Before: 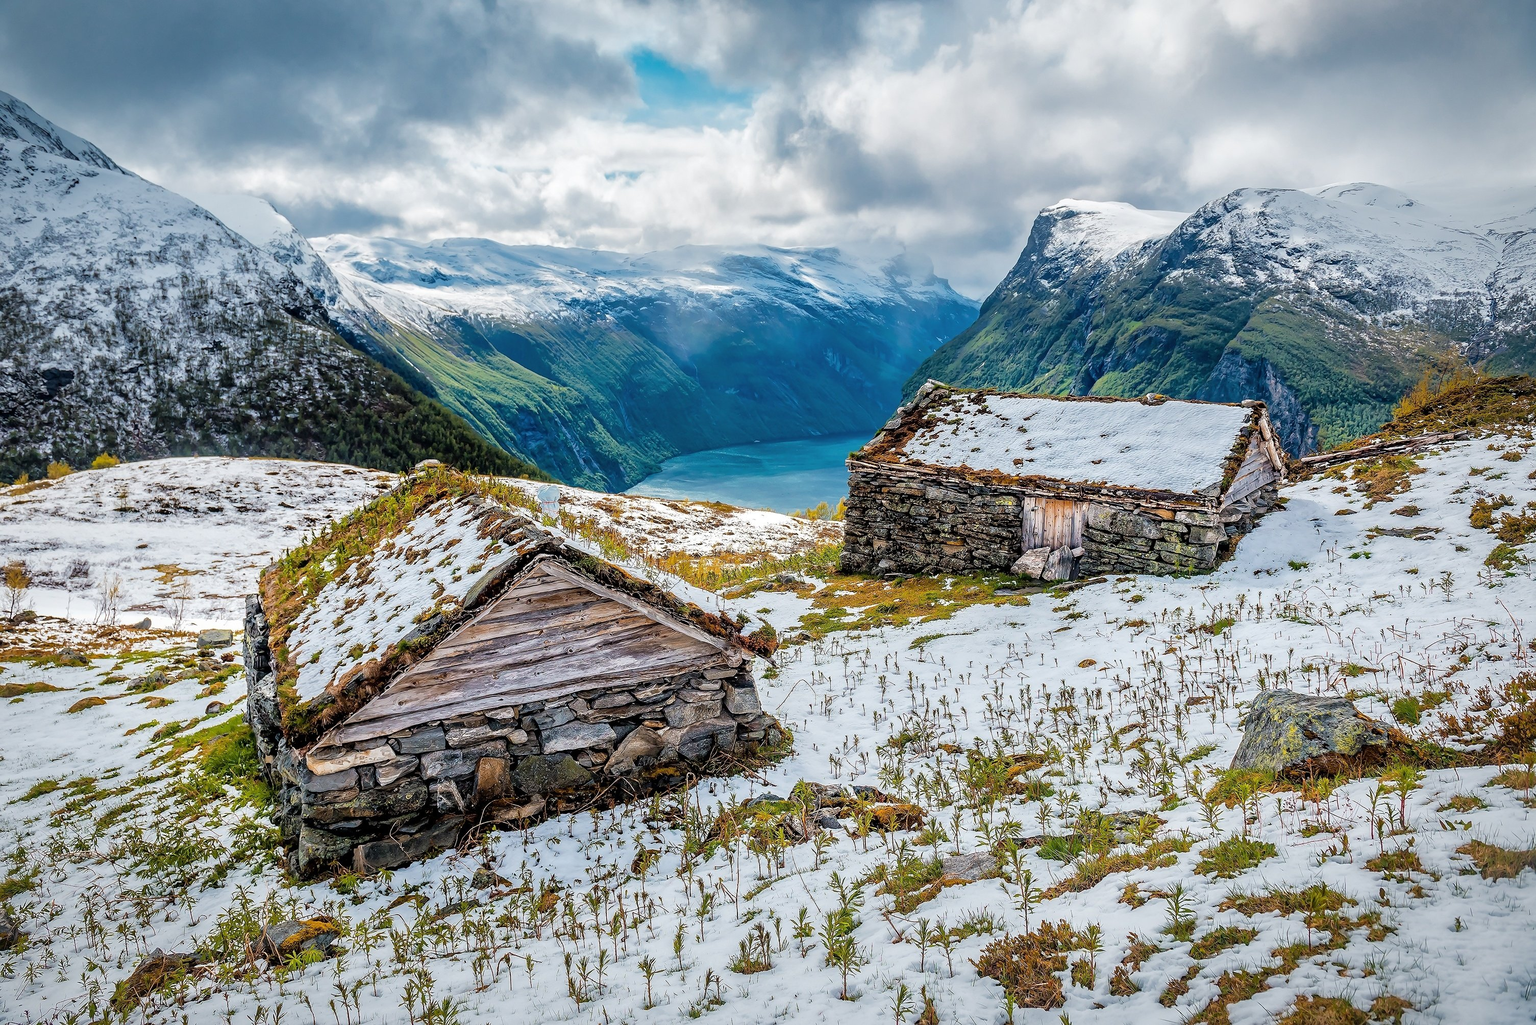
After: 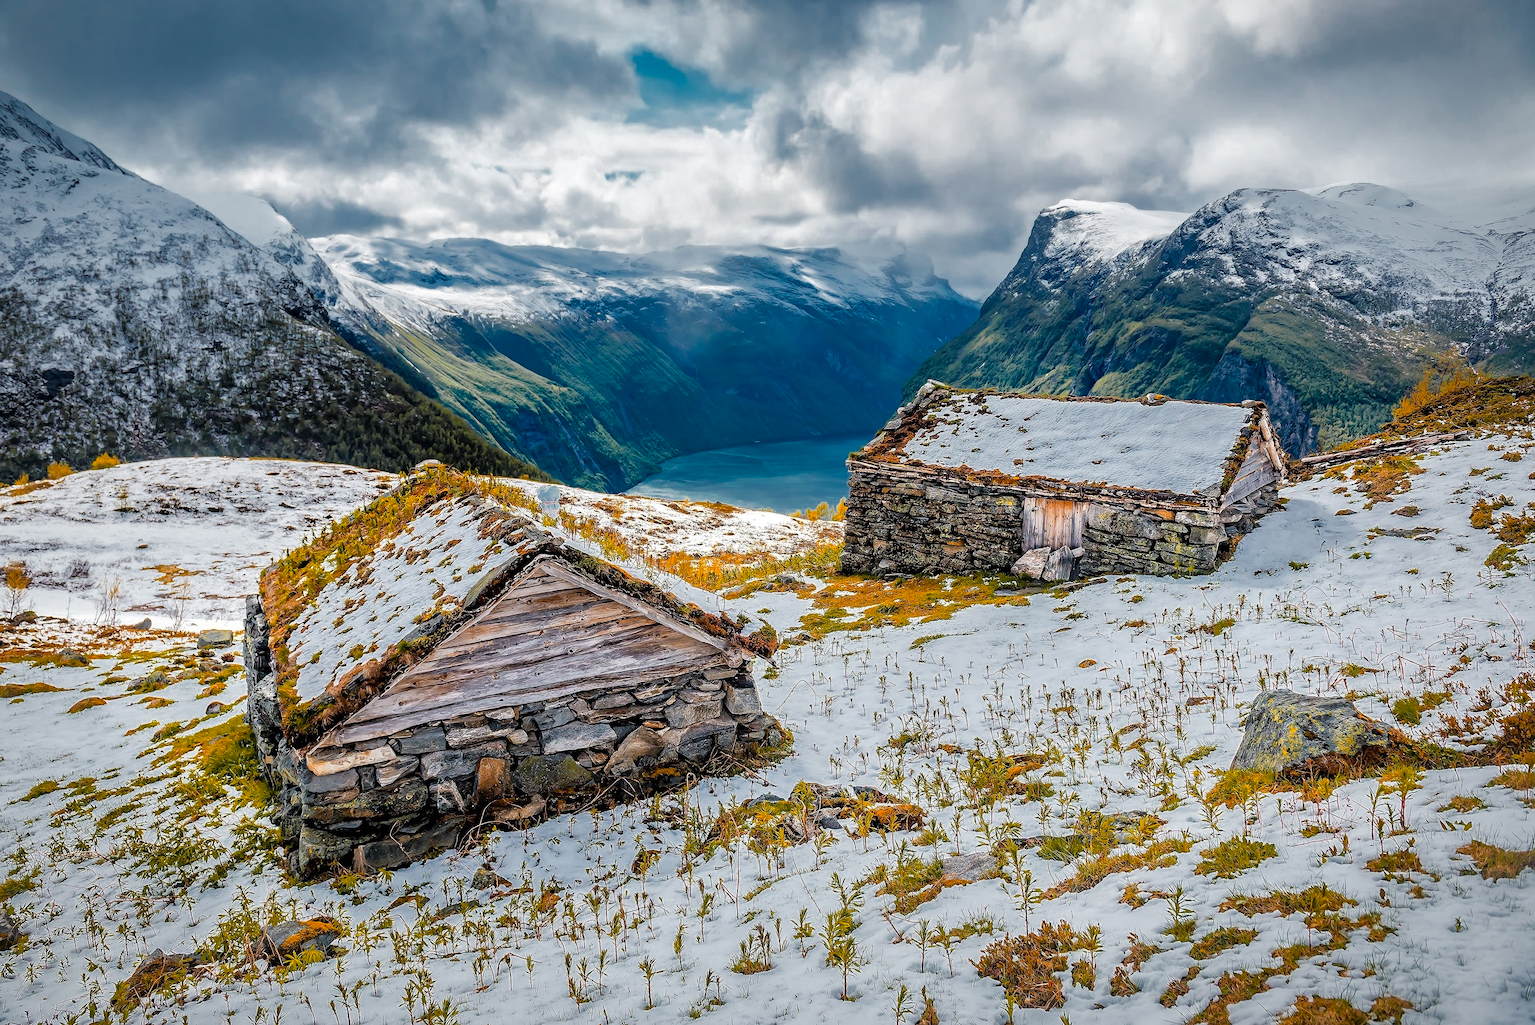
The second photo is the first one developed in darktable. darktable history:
color zones: curves: ch0 [(0, 0.499) (0.143, 0.5) (0.286, 0.5) (0.429, 0.476) (0.571, 0.284) (0.714, 0.243) (0.857, 0.449) (1, 0.499)]; ch1 [(0, 0.532) (0.143, 0.645) (0.286, 0.696) (0.429, 0.211) (0.571, 0.504) (0.714, 0.493) (0.857, 0.495) (1, 0.532)]; ch2 [(0, 0.5) (0.143, 0.5) (0.286, 0.427) (0.429, 0.324) (0.571, 0.5) (0.714, 0.5) (0.857, 0.5) (1, 0.5)]
